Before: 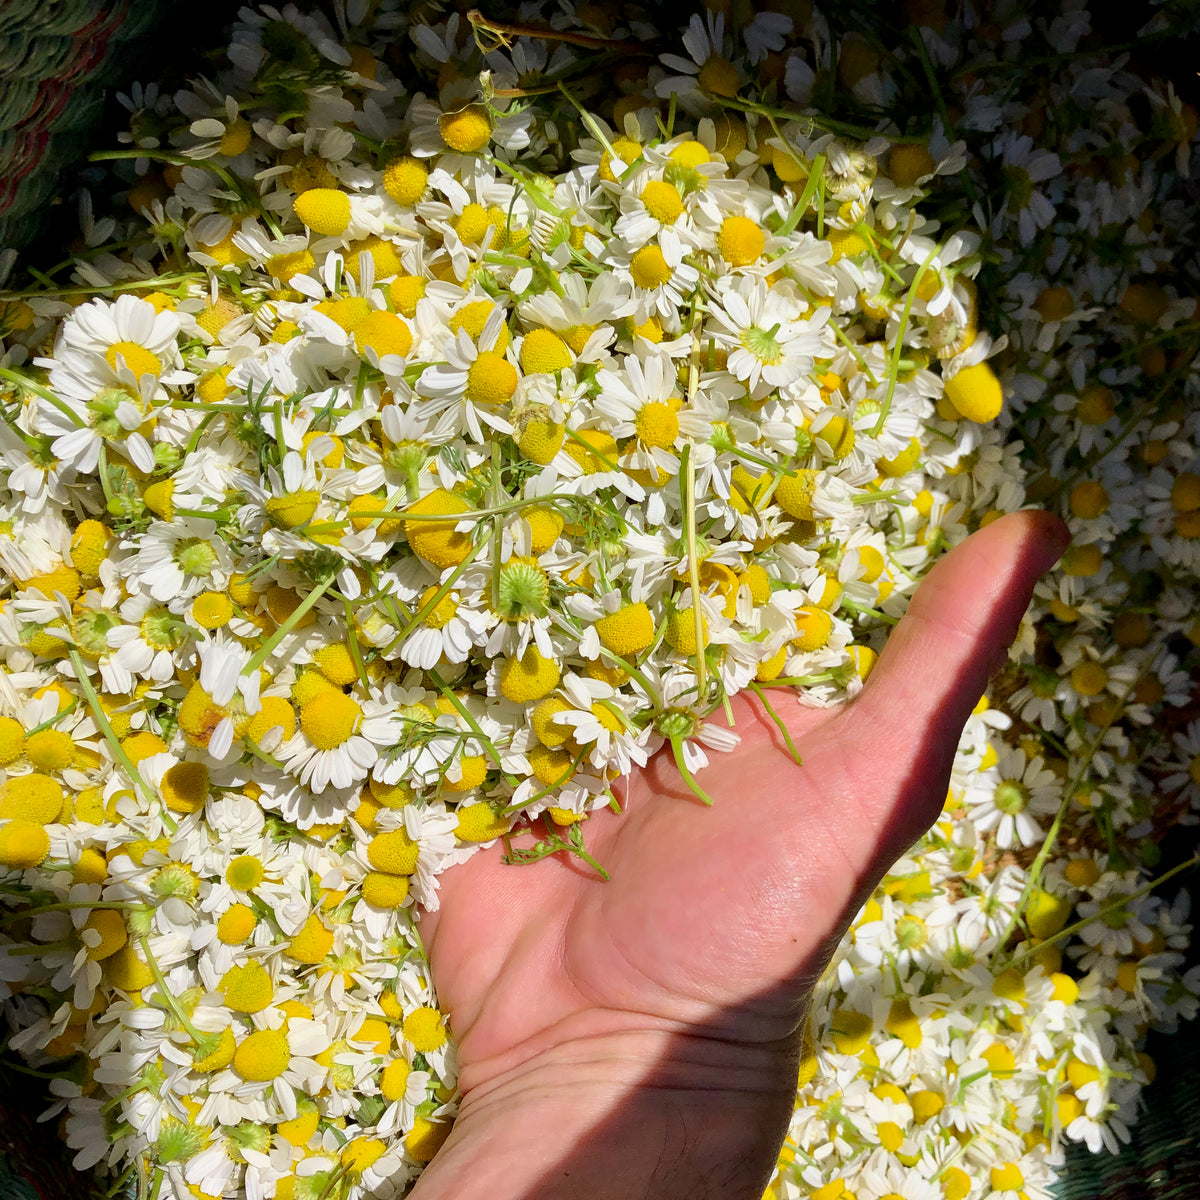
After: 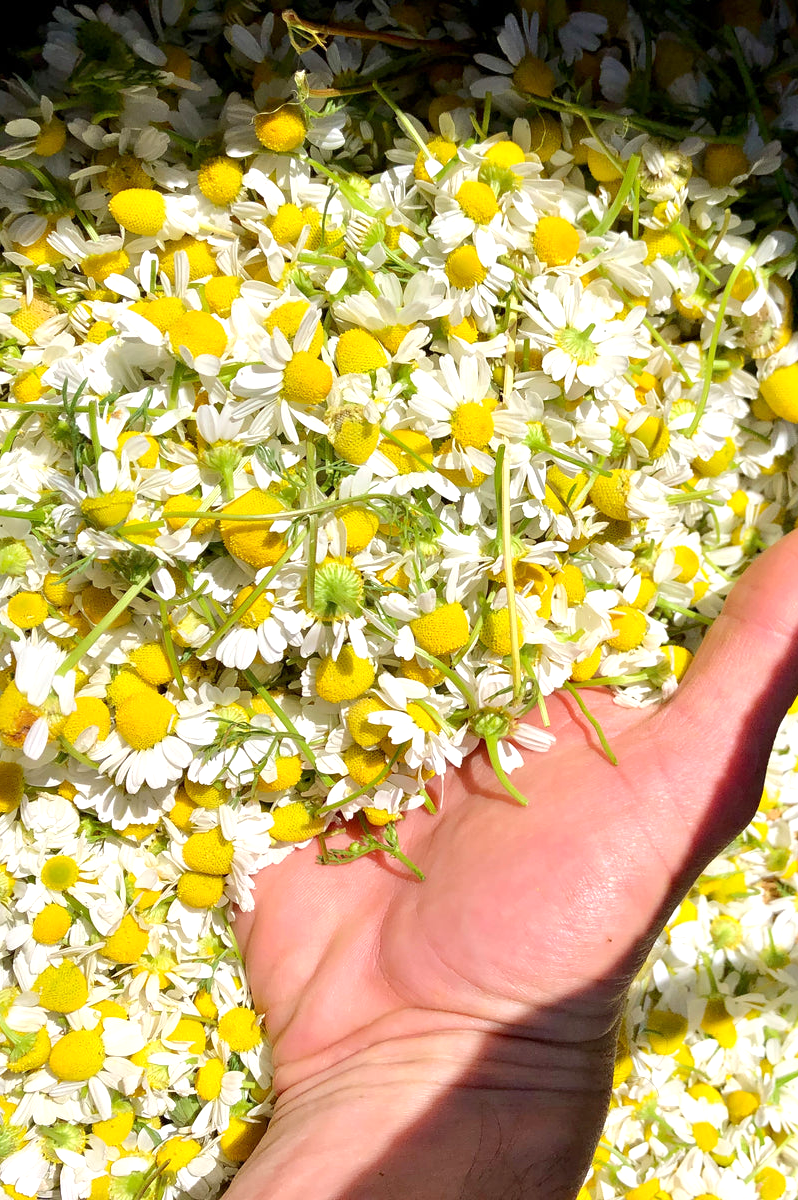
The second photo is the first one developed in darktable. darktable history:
crop and rotate: left 15.456%, right 17.978%
exposure: exposure 0.509 EV, compensate exposure bias true, compensate highlight preservation false
